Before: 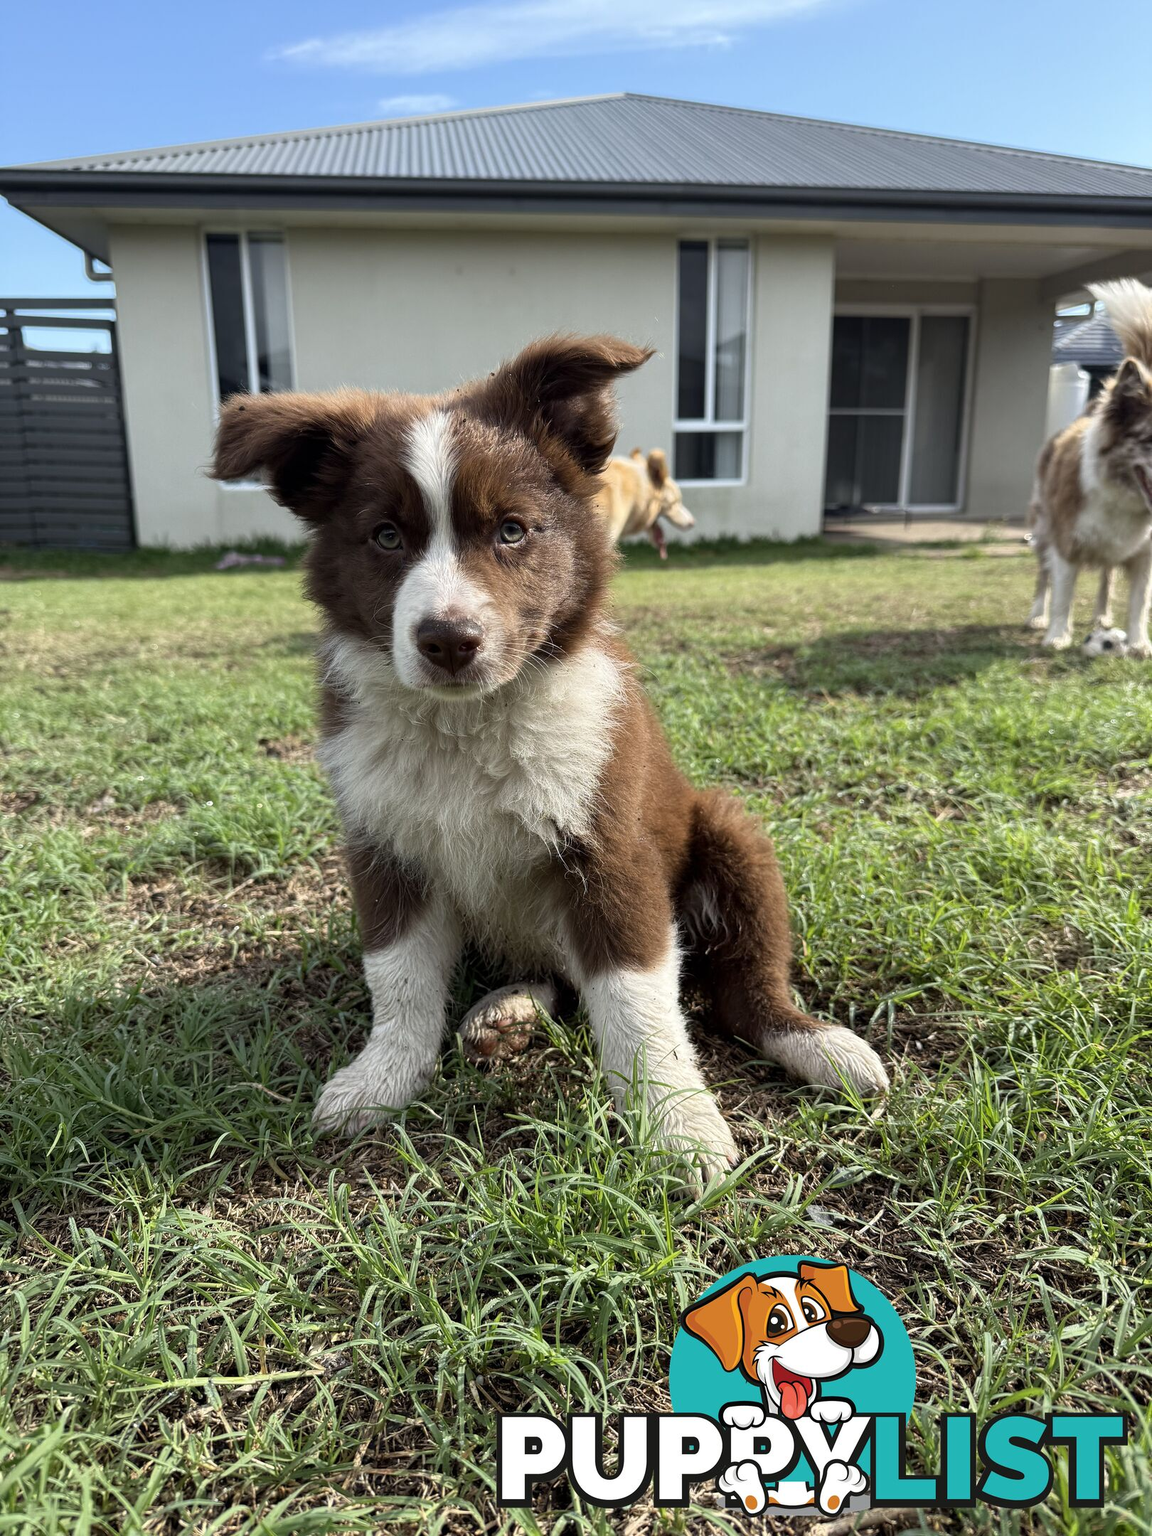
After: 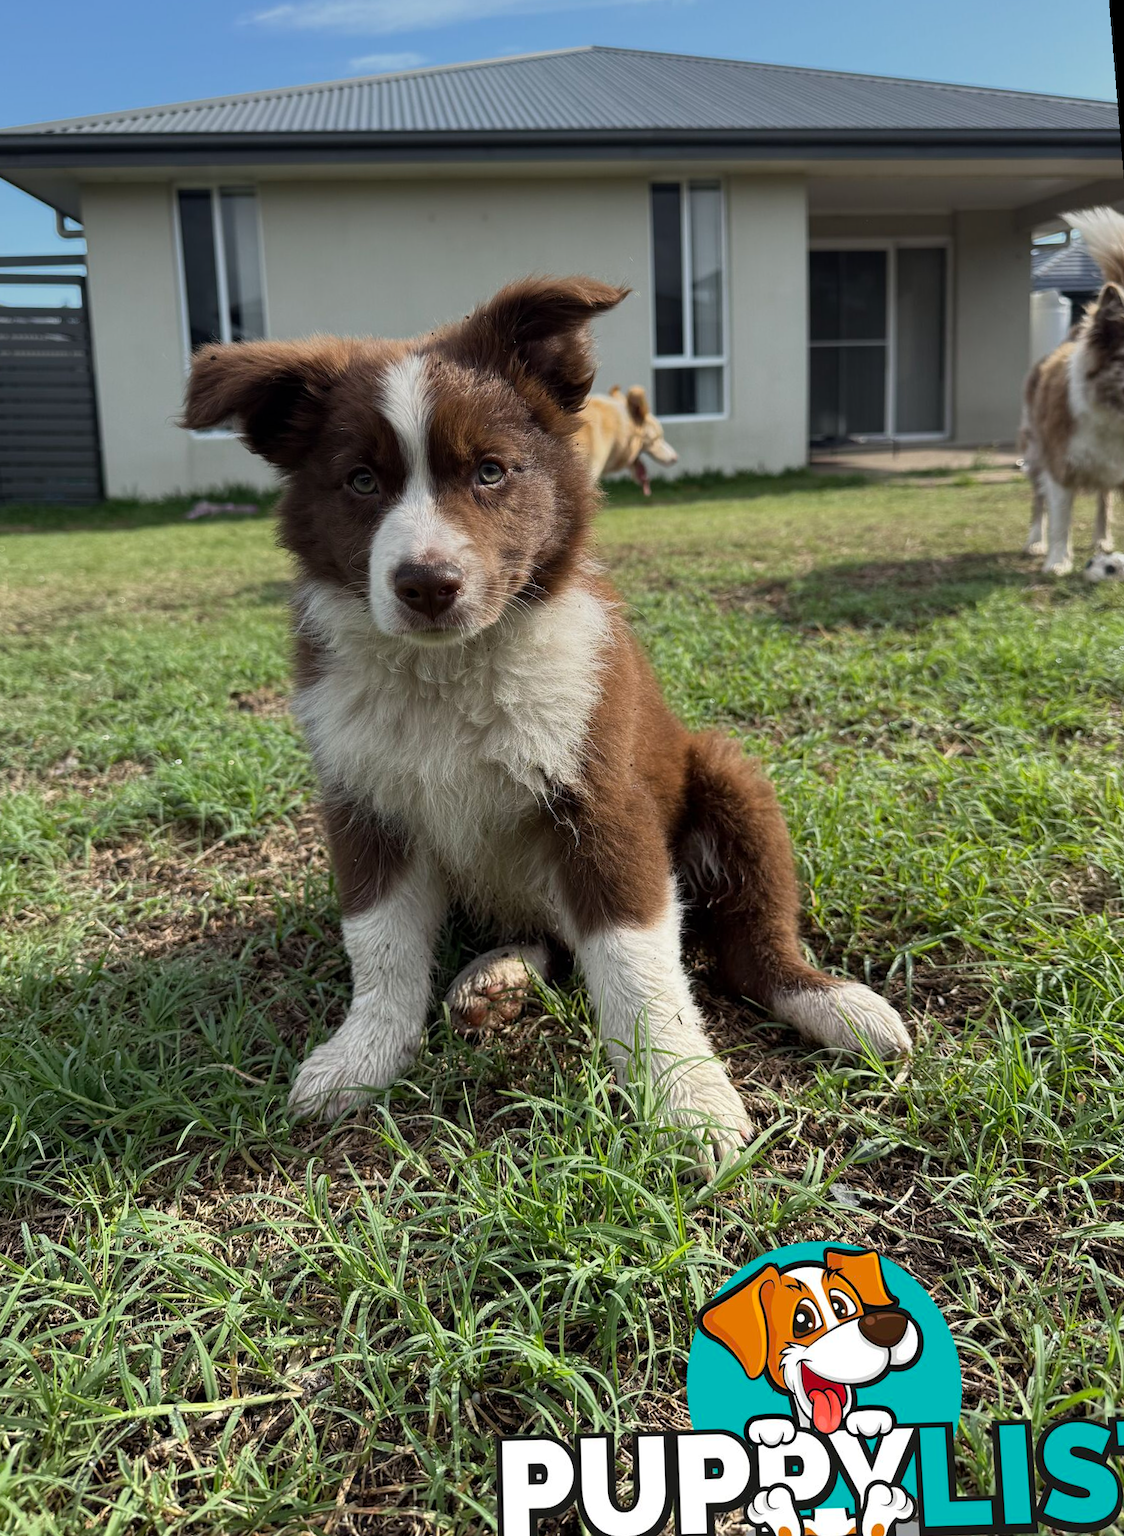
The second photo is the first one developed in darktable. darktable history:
rotate and perspective: rotation -1.68°, lens shift (vertical) -0.146, crop left 0.049, crop right 0.912, crop top 0.032, crop bottom 0.96
graduated density: on, module defaults
